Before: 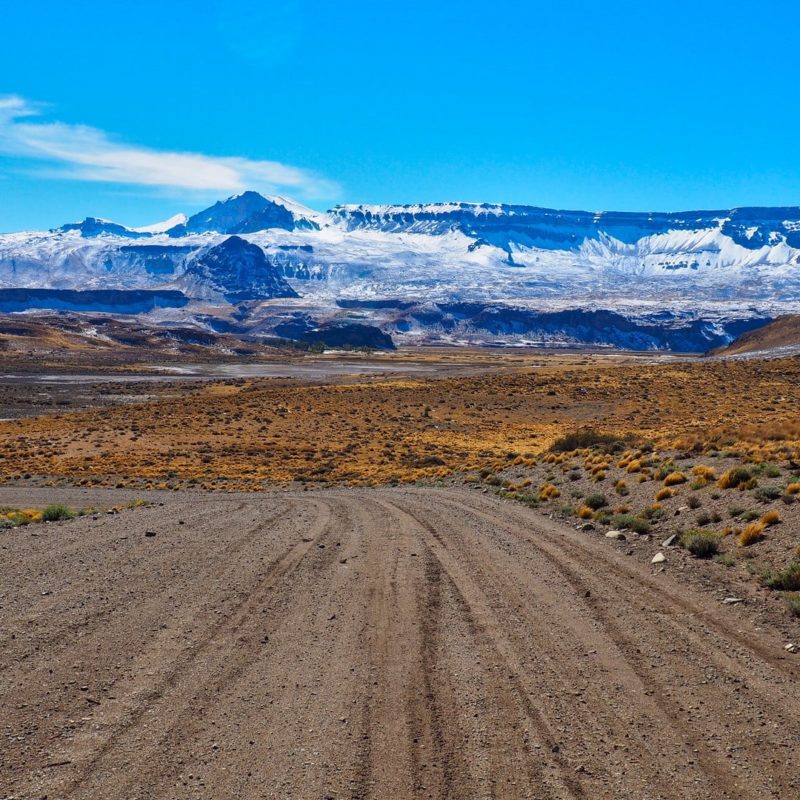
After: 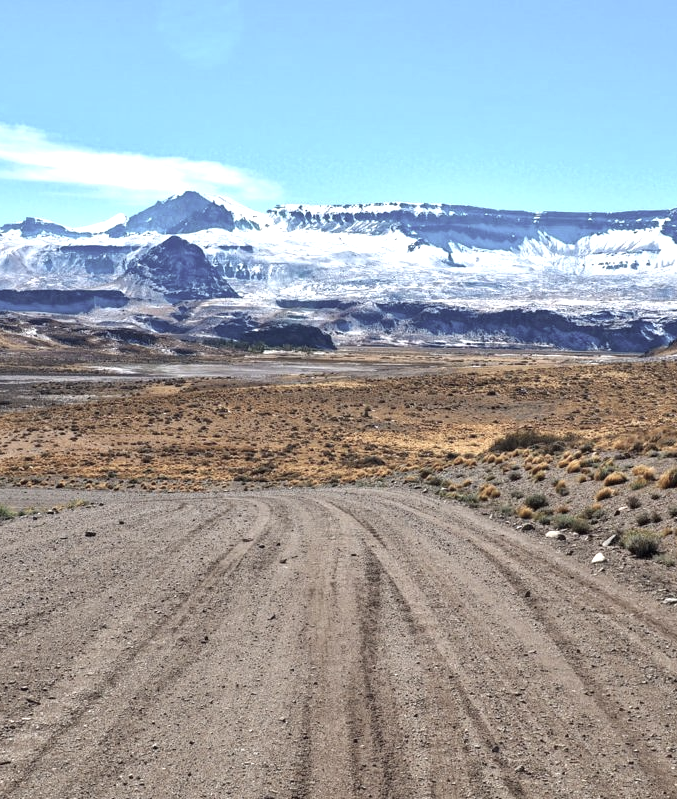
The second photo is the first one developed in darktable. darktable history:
base curve: exposure shift 0.01, preserve colors none
color correction: highlights b* -0.053, saturation 0.505
tone equalizer: edges refinement/feathering 500, mask exposure compensation -1.57 EV, preserve details no
exposure: black level correction 0, exposure 0.89 EV, compensate highlight preservation false
crop: left 7.534%, right 7.809%
